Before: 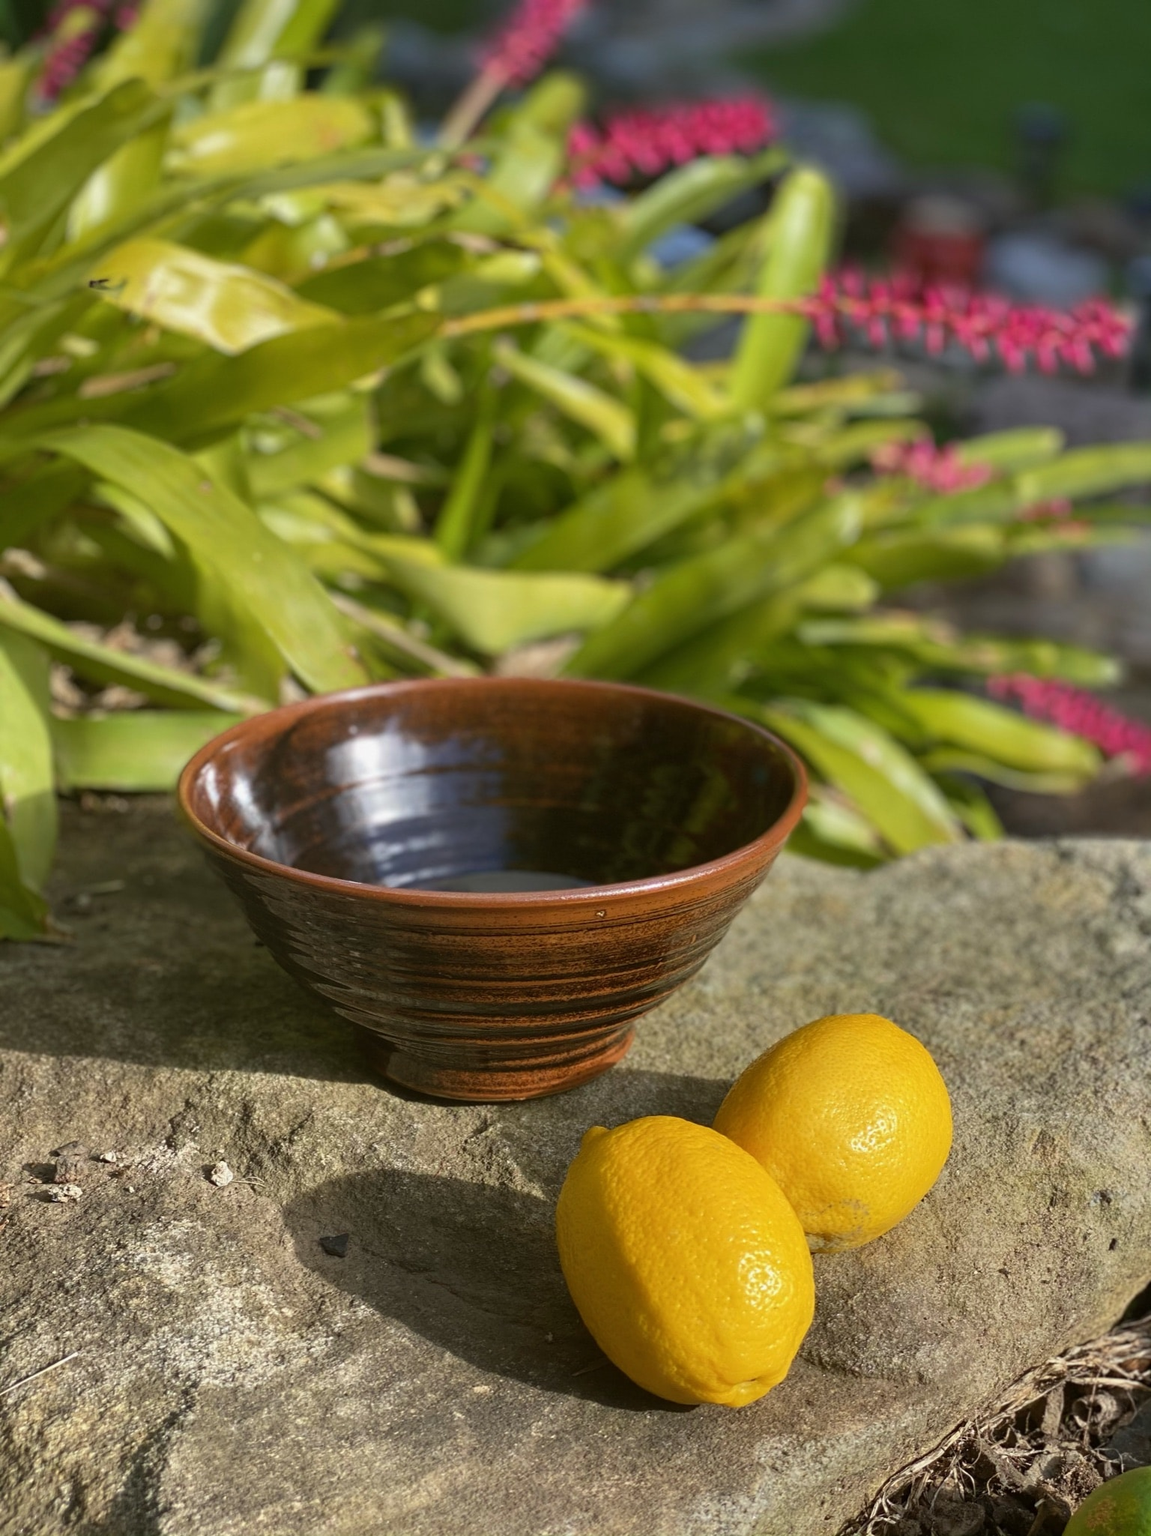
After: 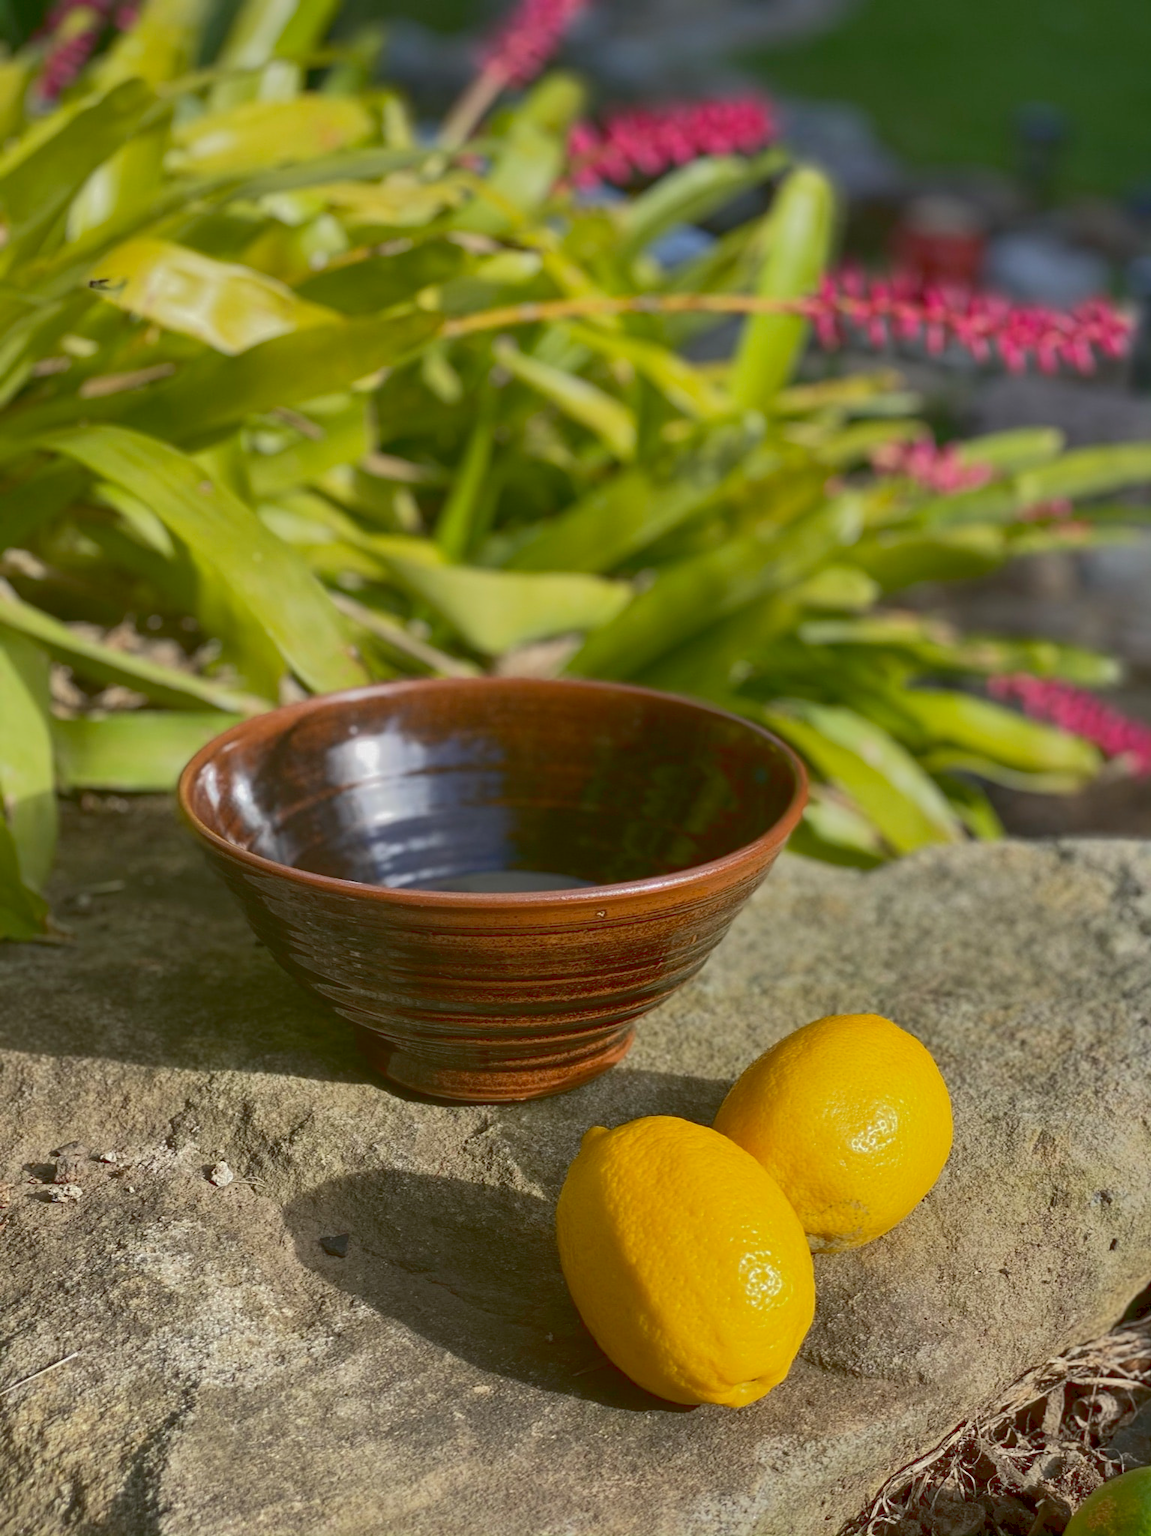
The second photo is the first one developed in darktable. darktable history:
tone curve: curves: ch0 [(0, 0) (0.003, 0.08) (0.011, 0.088) (0.025, 0.104) (0.044, 0.122) (0.069, 0.141) (0.1, 0.161) (0.136, 0.181) (0.177, 0.209) (0.224, 0.246) (0.277, 0.293) (0.335, 0.343) (0.399, 0.399) (0.468, 0.464) (0.543, 0.54) (0.623, 0.616) (0.709, 0.694) (0.801, 0.757) (0.898, 0.821) (1, 1)], color space Lab, linked channels, preserve colors none
shadows and highlights: shadows 8.59, white point adjustment 0.892, highlights -40.25
